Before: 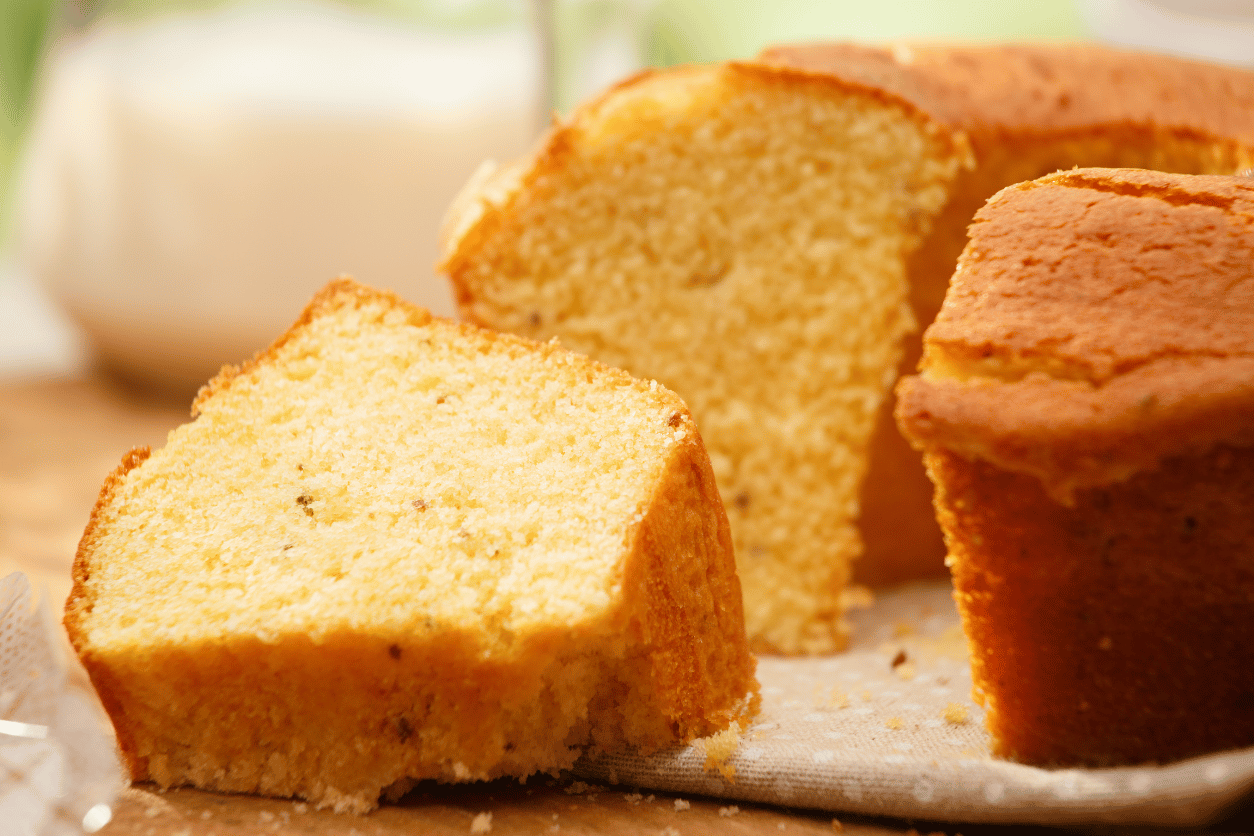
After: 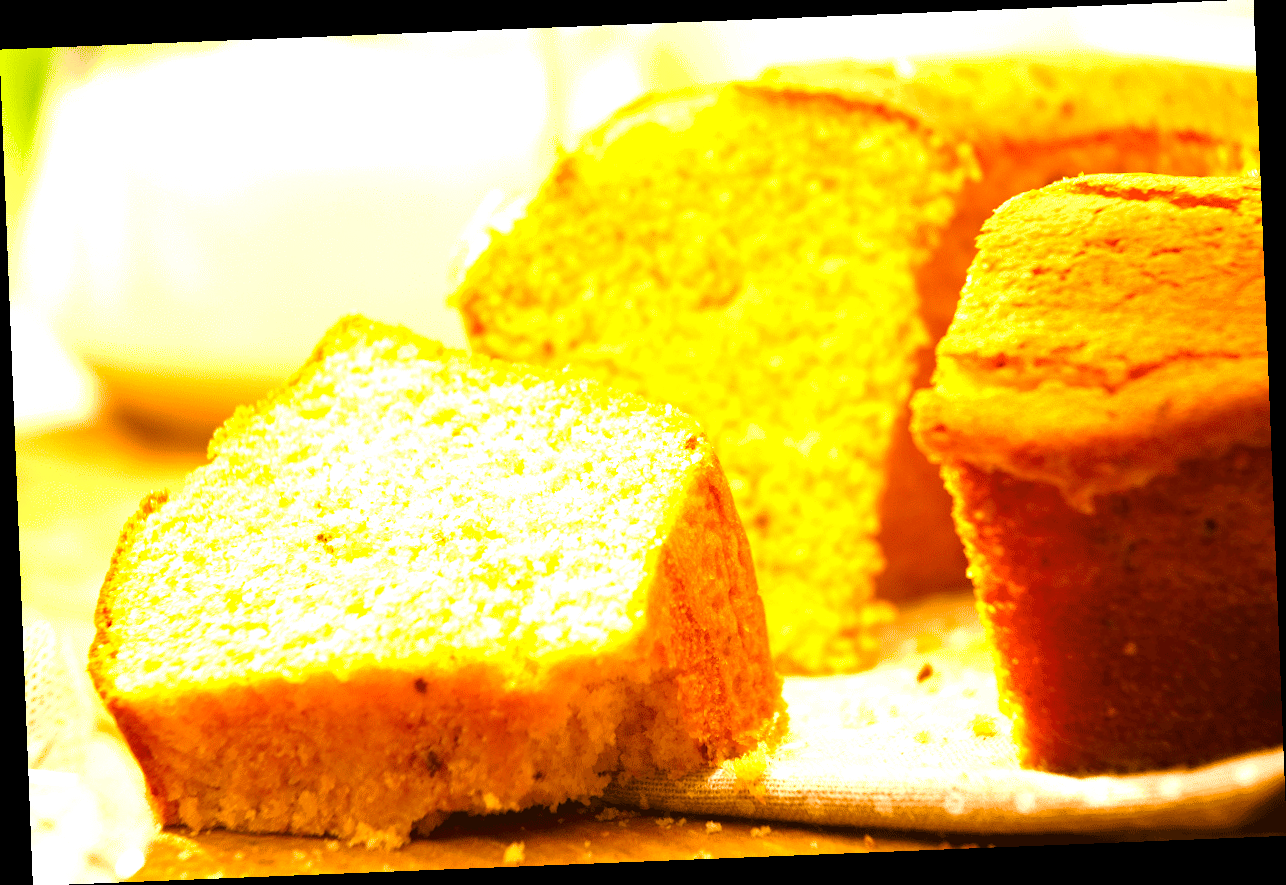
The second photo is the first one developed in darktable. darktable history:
color balance rgb: linear chroma grading › shadows 10%, linear chroma grading › highlights 10%, linear chroma grading › global chroma 15%, linear chroma grading › mid-tones 15%, perceptual saturation grading › global saturation 40%, perceptual saturation grading › highlights -25%, perceptual saturation grading › mid-tones 35%, perceptual saturation grading › shadows 35%, perceptual brilliance grading › global brilliance 11.29%, global vibrance 11.29%
velvia: on, module defaults
exposure: exposure 0.95 EV, compensate highlight preservation false
rotate and perspective: rotation -2.29°, automatic cropping off
